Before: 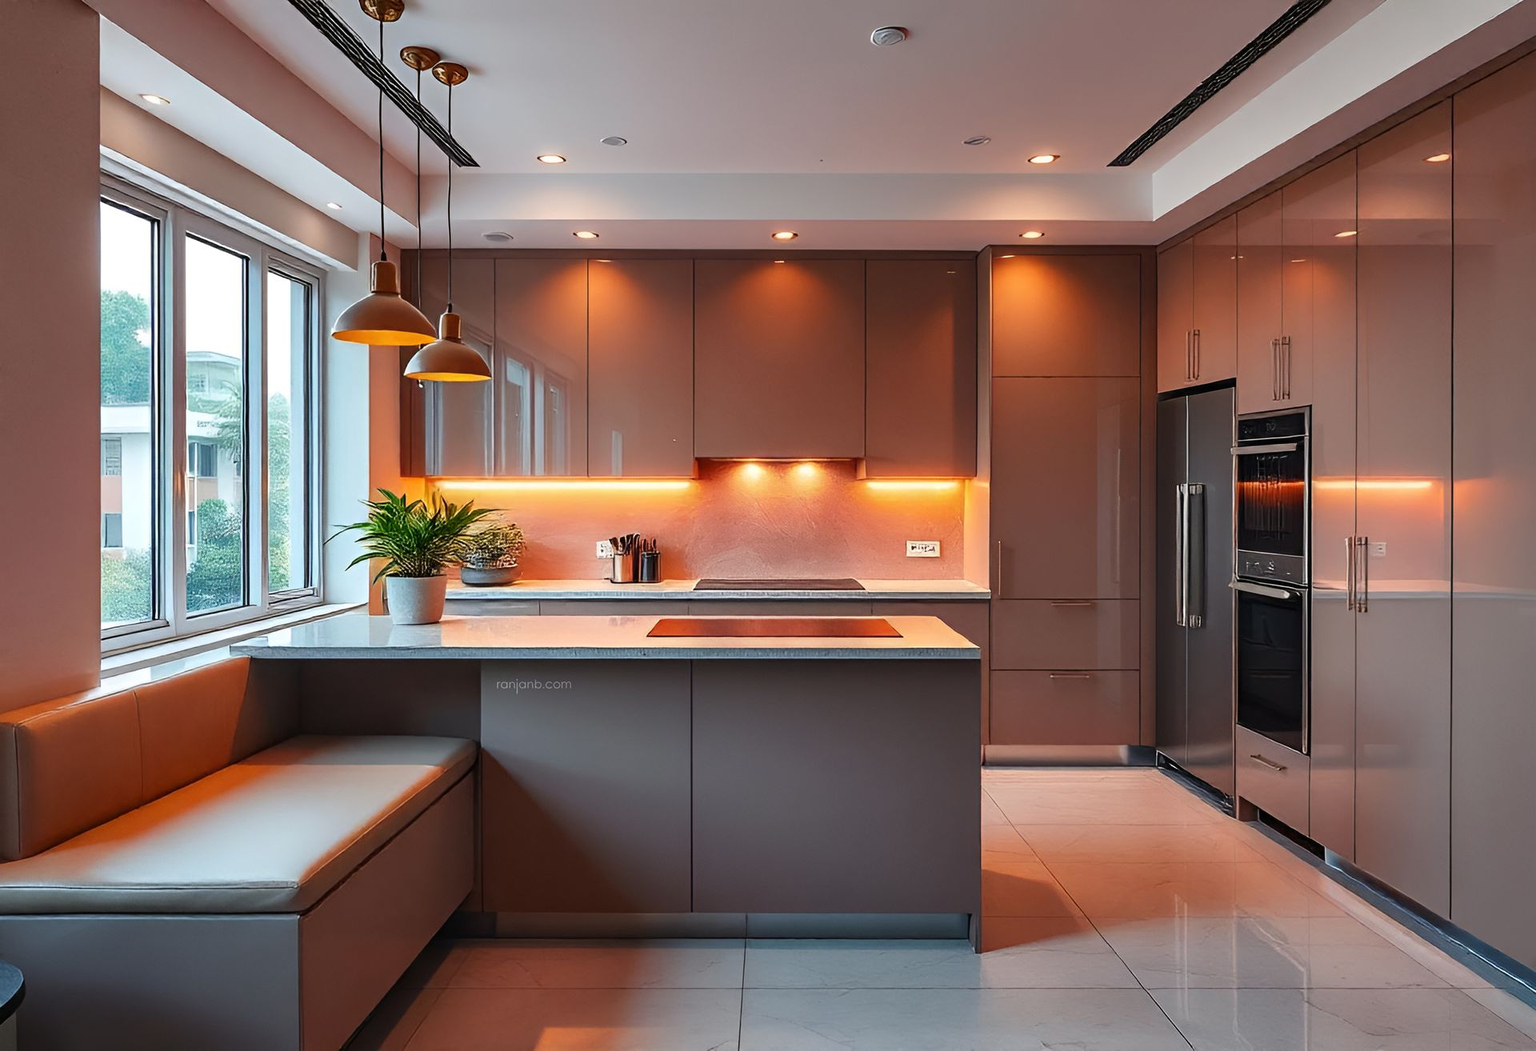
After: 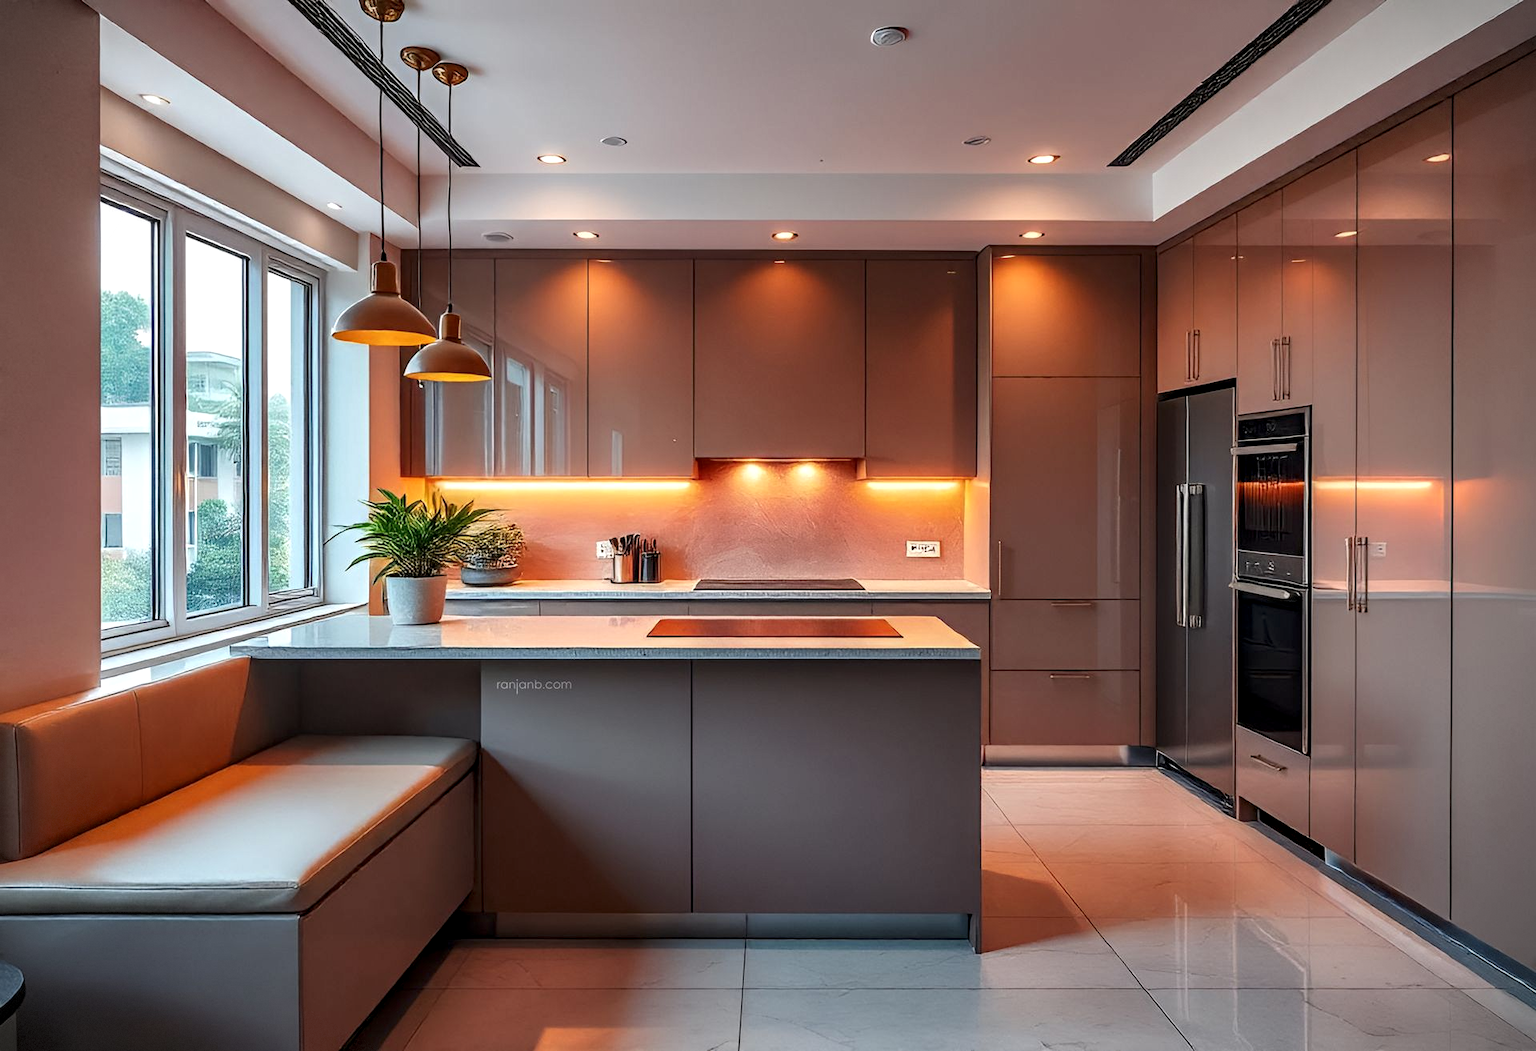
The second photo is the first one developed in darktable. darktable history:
local contrast: detail 130%
vignetting: fall-off start 97.11%, width/height ratio 1.18, dithering 8-bit output, unbound false
